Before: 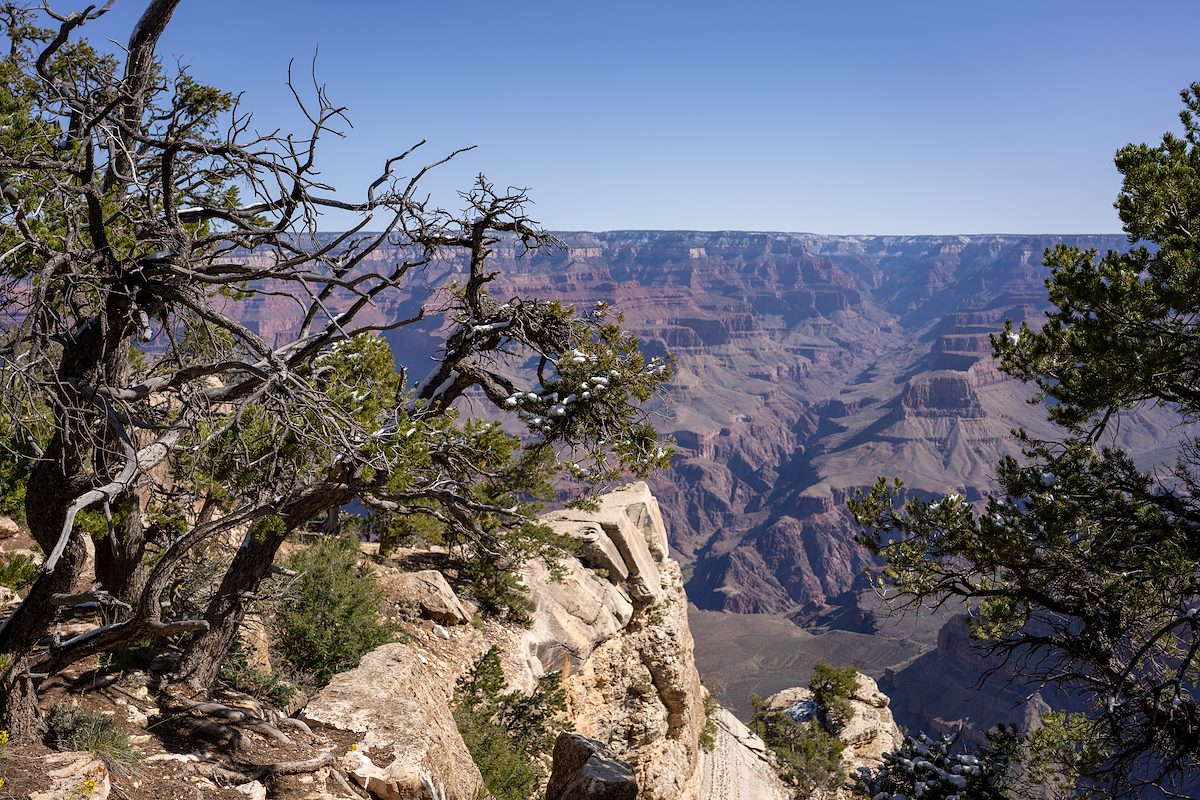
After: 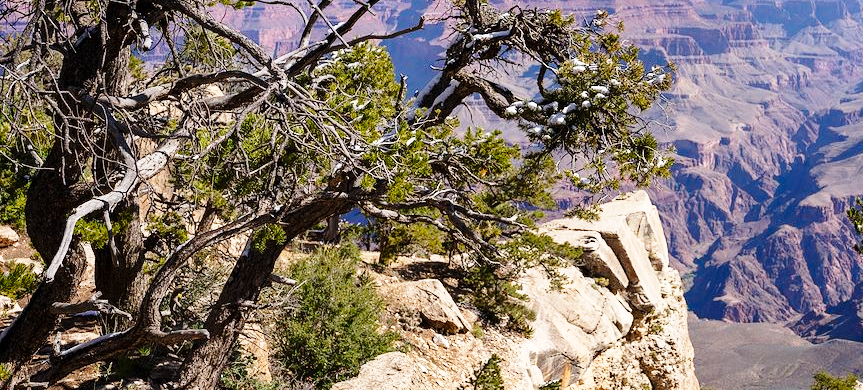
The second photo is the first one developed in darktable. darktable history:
base curve: curves: ch0 [(0, 0) (0.028, 0.03) (0.121, 0.232) (0.46, 0.748) (0.859, 0.968) (1, 1)], preserve colors none
color correction: highlights b* 0.057, saturation 1.09
crop: top 36.479%, right 28.009%, bottom 14.711%
